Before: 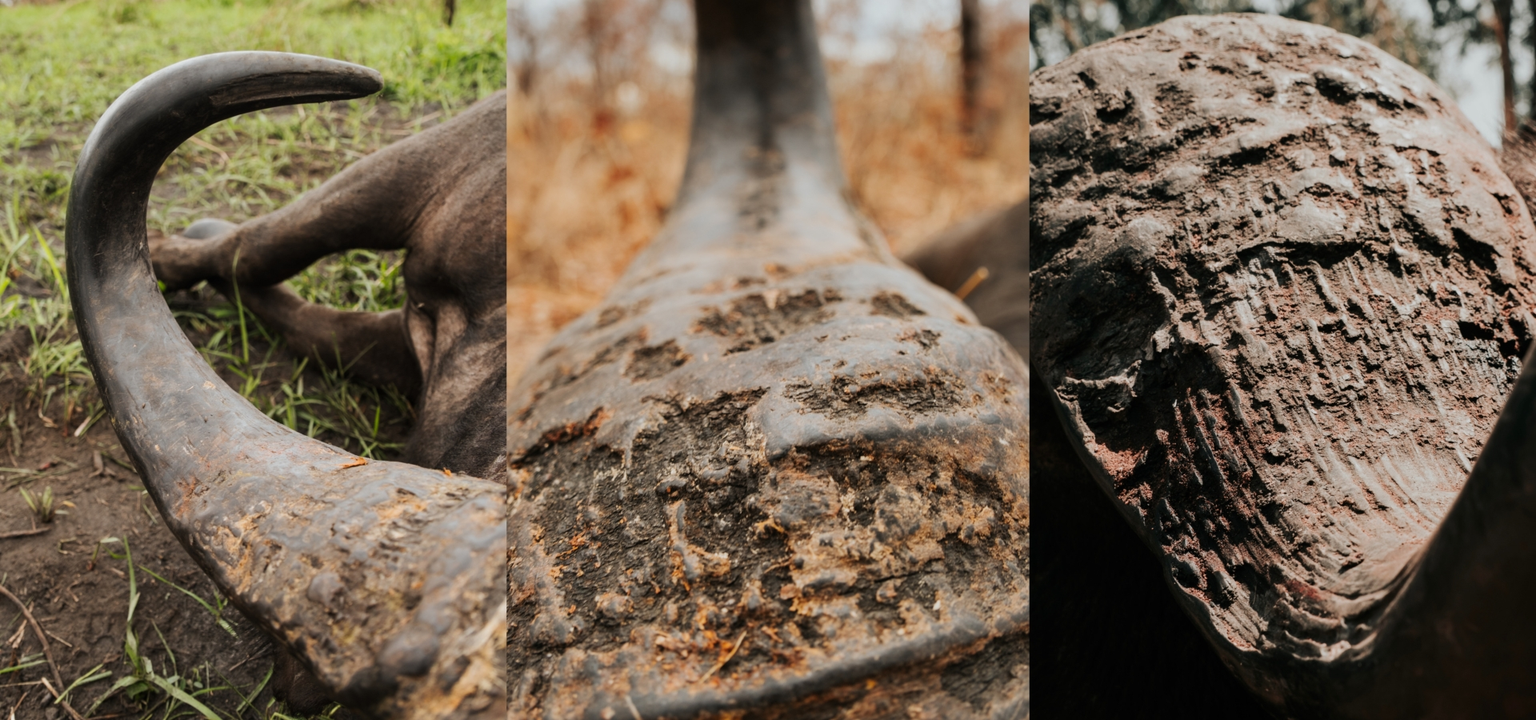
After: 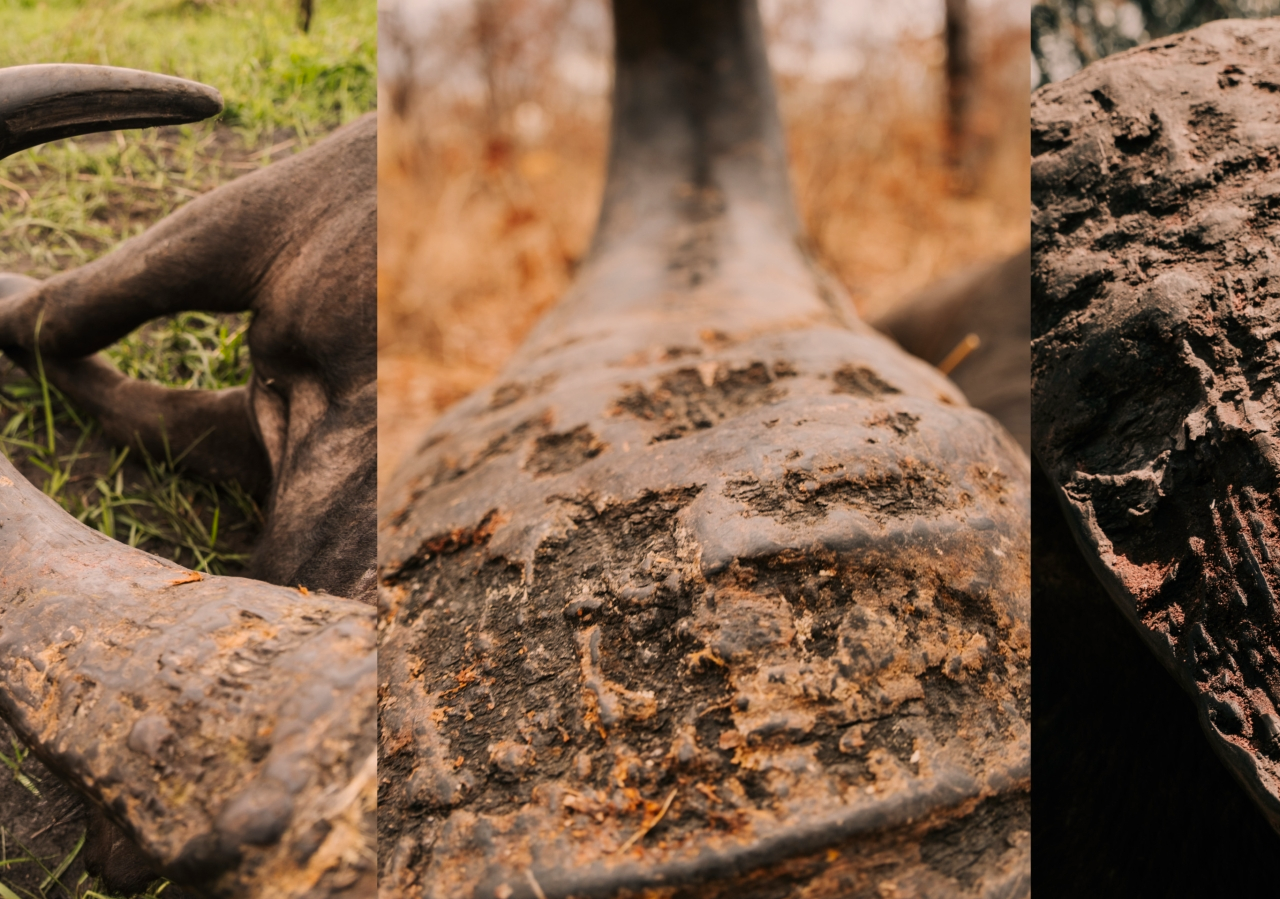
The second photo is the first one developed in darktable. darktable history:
color correction: highlights a* 11.32, highlights b* 11.5
crop and rotate: left 13.379%, right 19.935%
